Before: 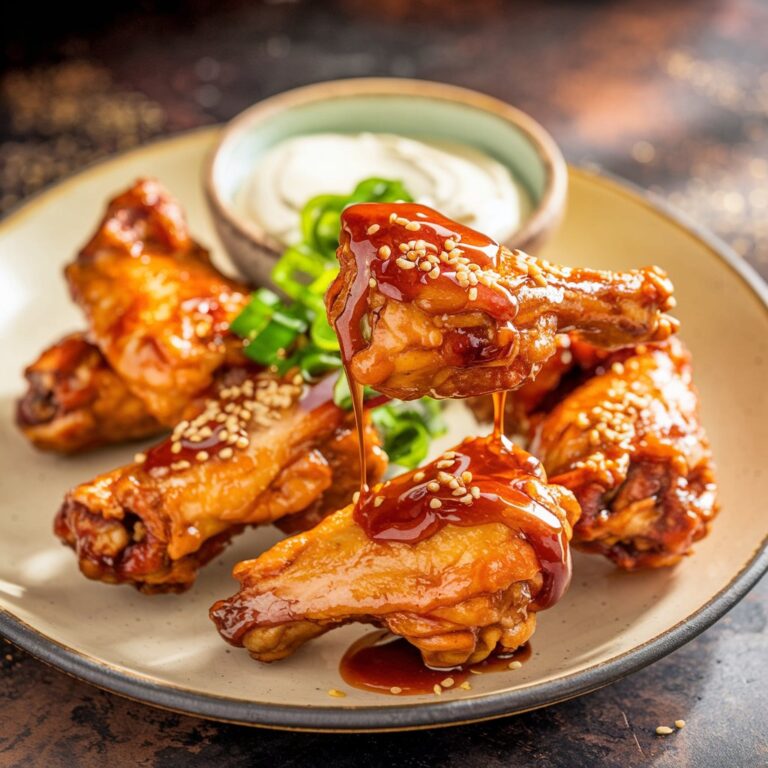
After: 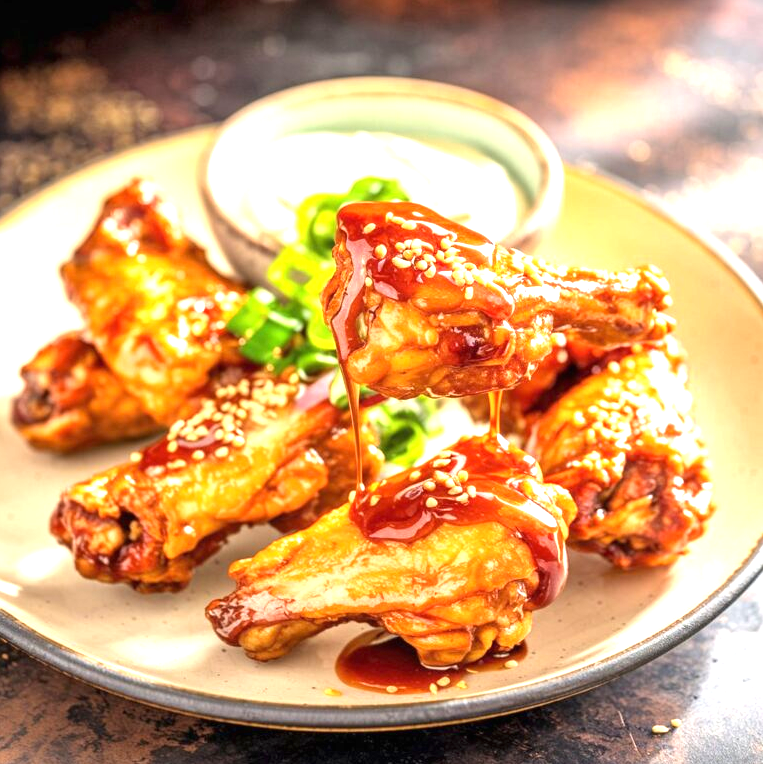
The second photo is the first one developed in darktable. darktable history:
crop and rotate: left 0.614%, top 0.179%, bottom 0.309%
exposure: black level correction 0, exposure 1.2 EV, compensate highlight preservation false
